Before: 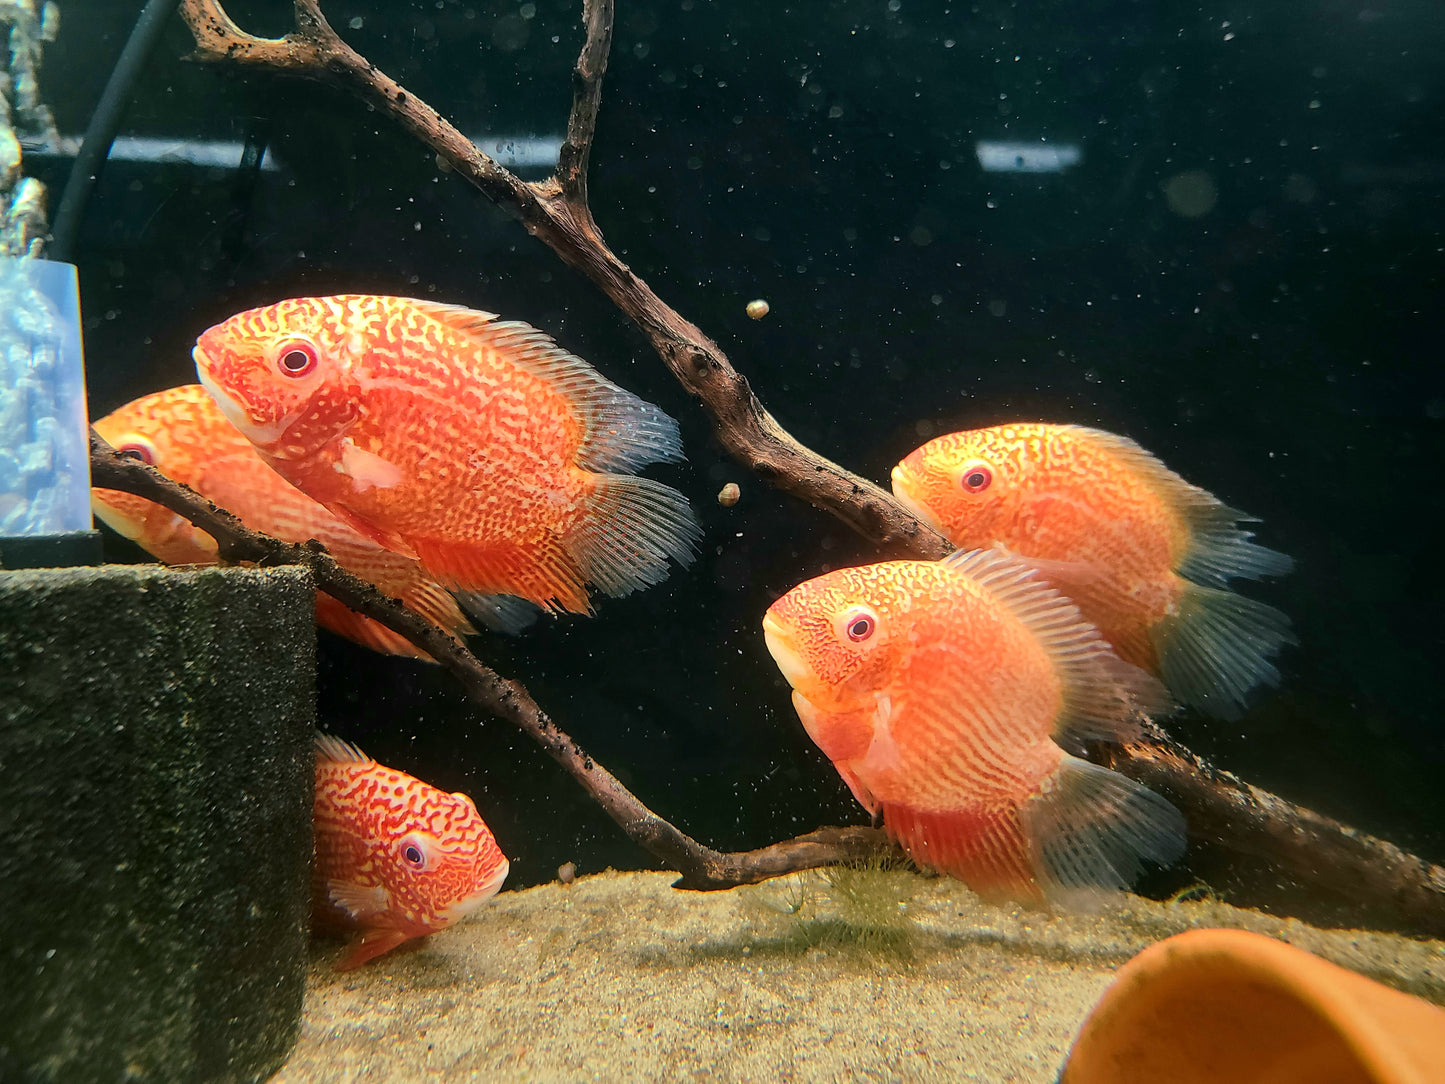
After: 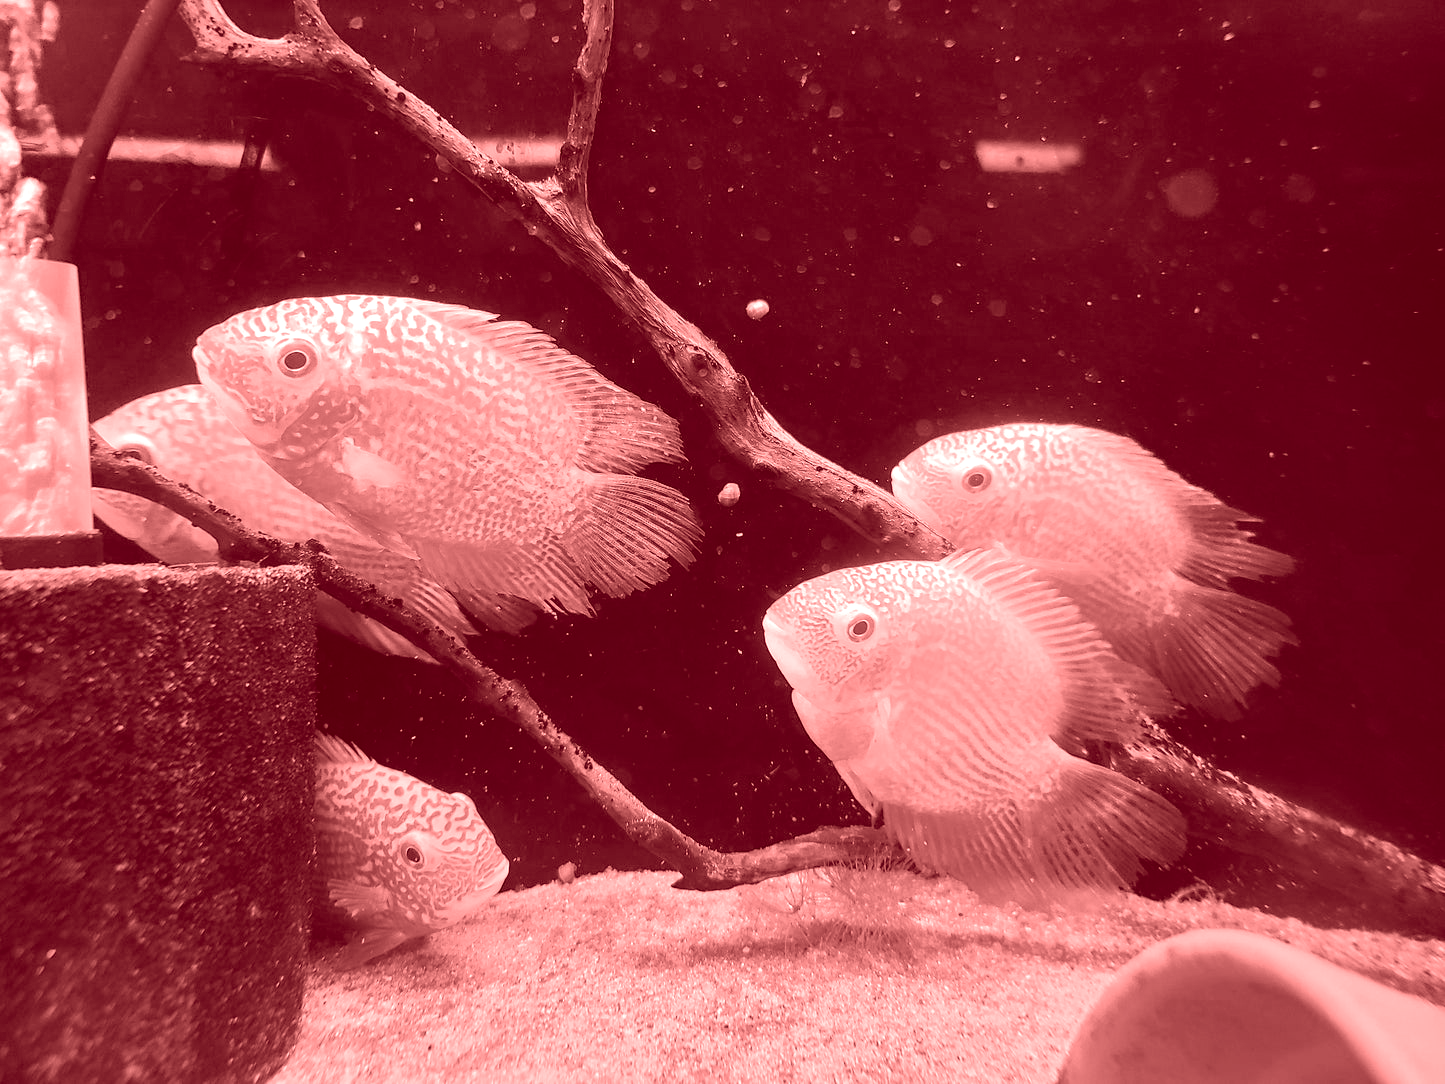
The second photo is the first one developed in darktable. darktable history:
haze removal: compatibility mode true, adaptive false
colorize: saturation 60%, source mix 100%
tone equalizer: -8 EV -1.84 EV, -7 EV -1.16 EV, -6 EV -1.62 EV, smoothing diameter 25%, edges refinement/feathering 10, preserve details guided filter
